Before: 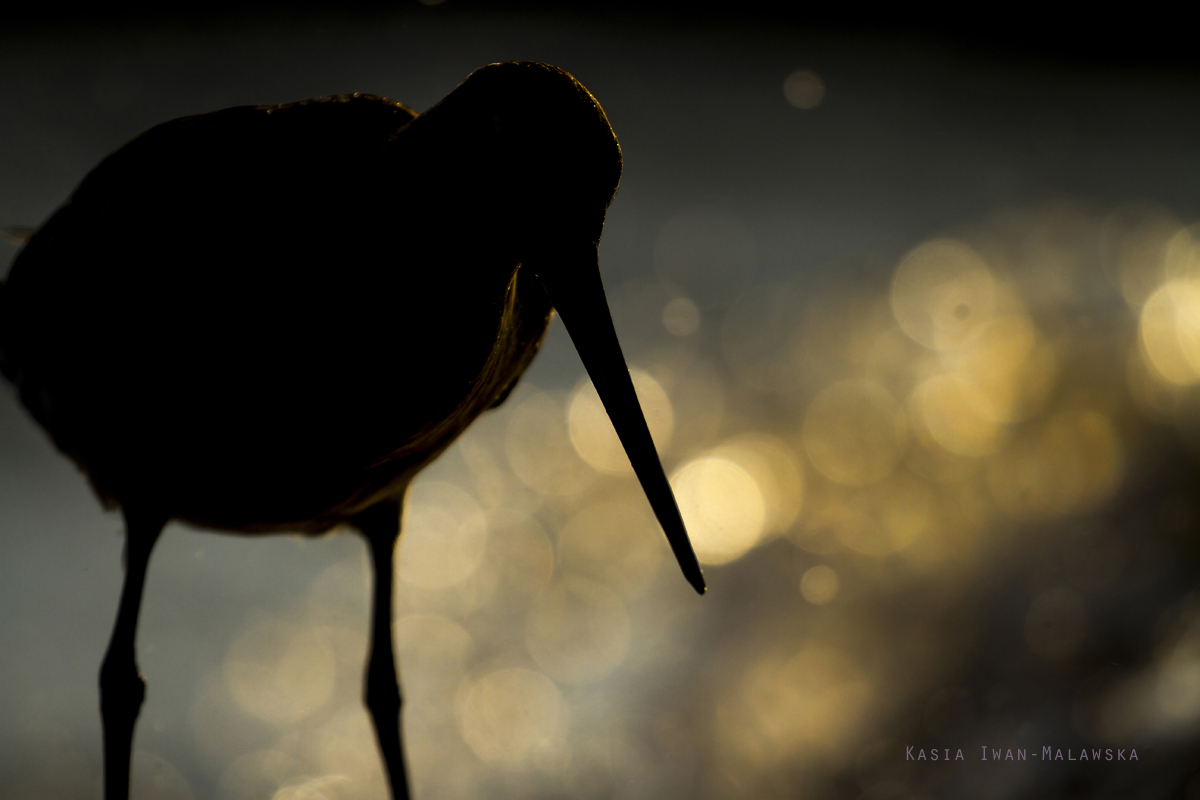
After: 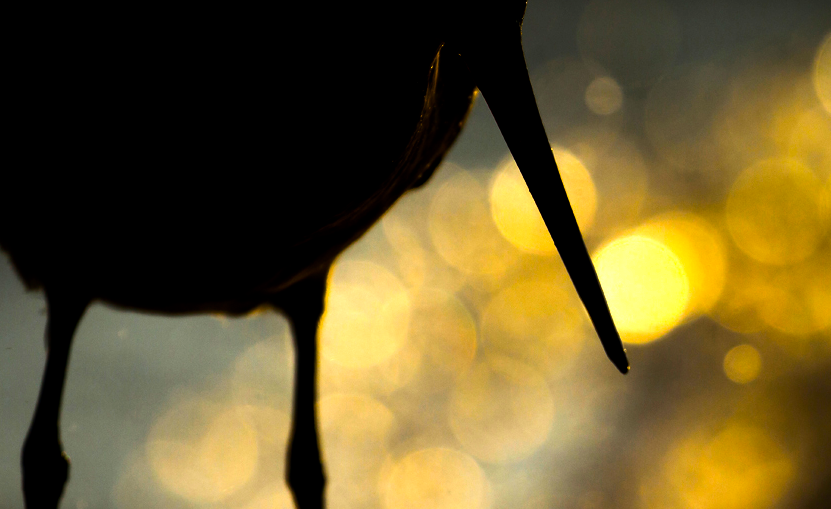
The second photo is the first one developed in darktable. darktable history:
crop: left 6.488%, top 27.668%, right 24.183%, bottom 8.656%
tone equalizer: -8 EV -1.08 EV, -7 EV -1.01 EV, -6 EV -0.867 EV, -5 EV -0.578 EV, -3 EV 0.578 EV, -2 EV 0.867 EV, -1 EV 1.01 EV, +0 EV 1.08 EV, edges refinement/feathering 500, mask exposure compensation -1.57 EV, preserve details no
color balance rgb: linear chroma grading › global chroma 15%, perceptual saturation grading › global saturation 30%
